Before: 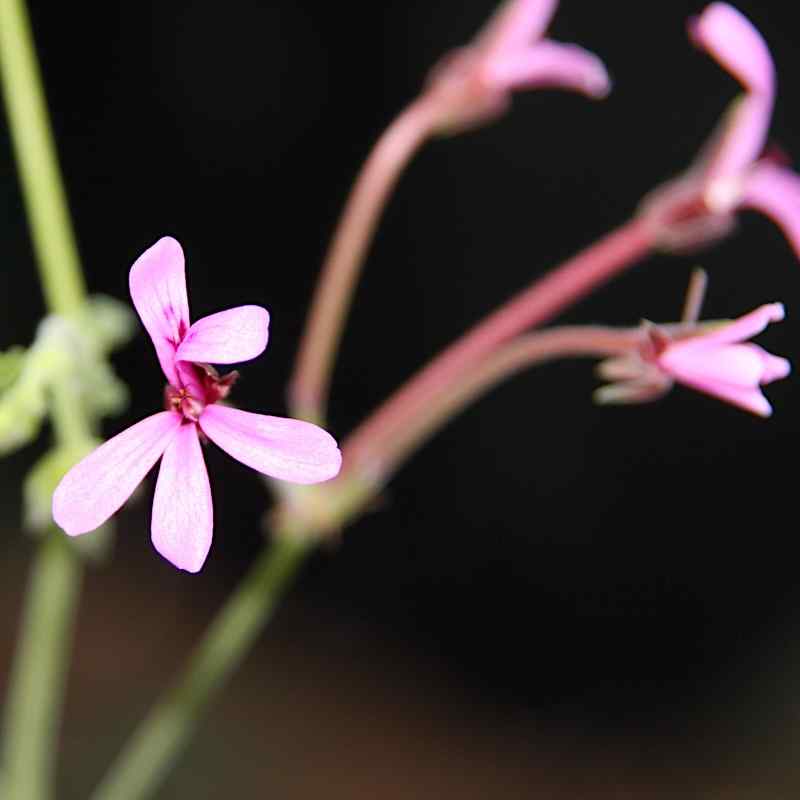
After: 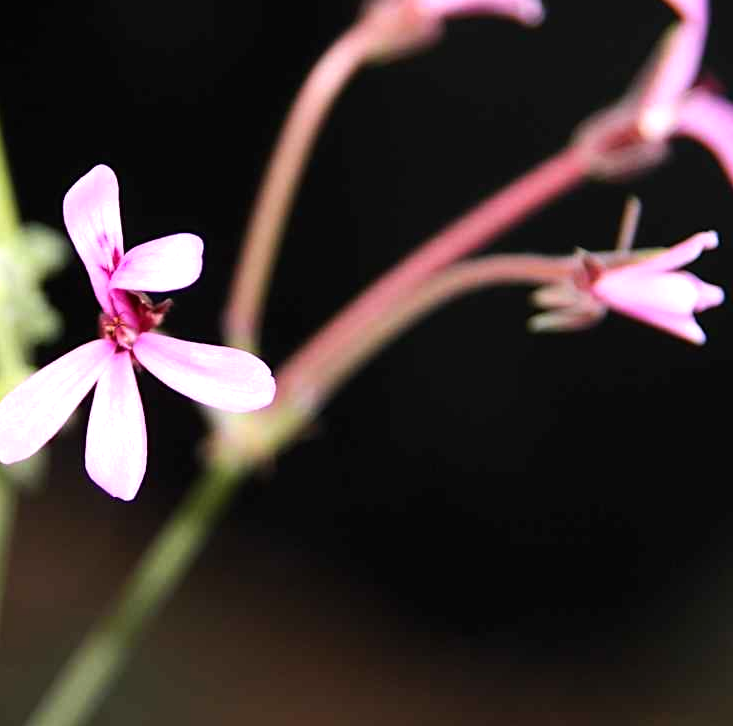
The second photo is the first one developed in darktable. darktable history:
crop and rotate: left 8.262%, top 9.226%
tone equalizer: -8 EV -0.417 EV, -7 EV -0.389 EV, -6 EV -0.333 EV, -5 EV -0.222 EV, -3 EV 0.222 EV, -2 EV 0.333 EV, -1 EV 0.389 EV, +0 EV 0.417 EV, edges refinement/feathering 500, mask exposure compensation -1.25 EV, preserve details no
